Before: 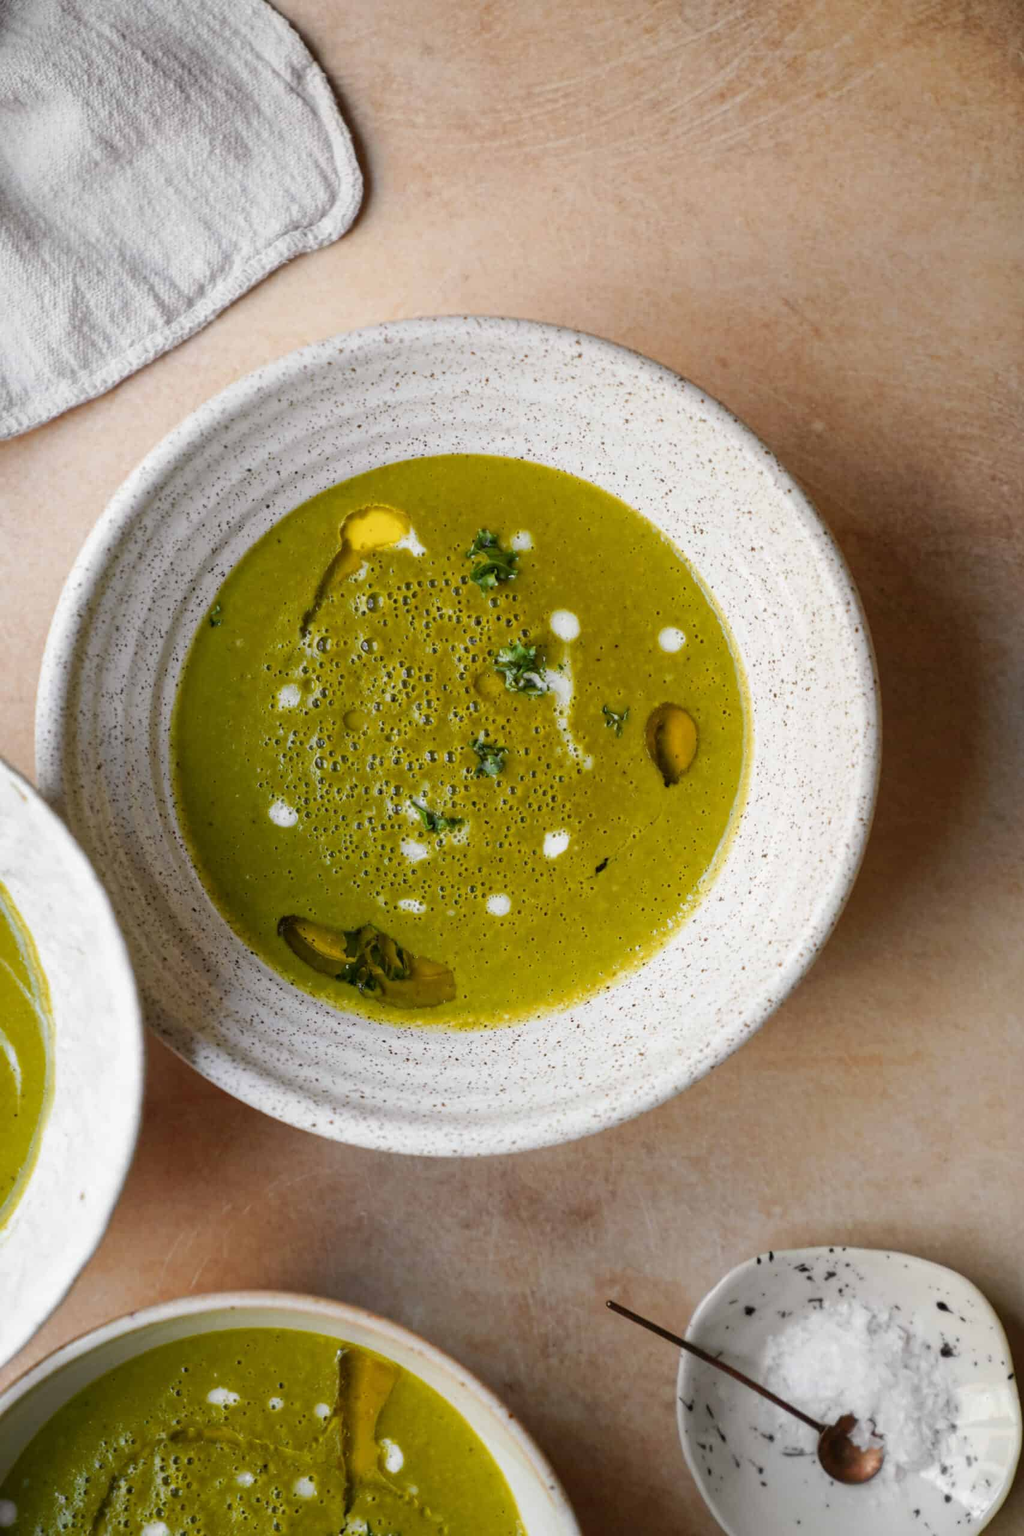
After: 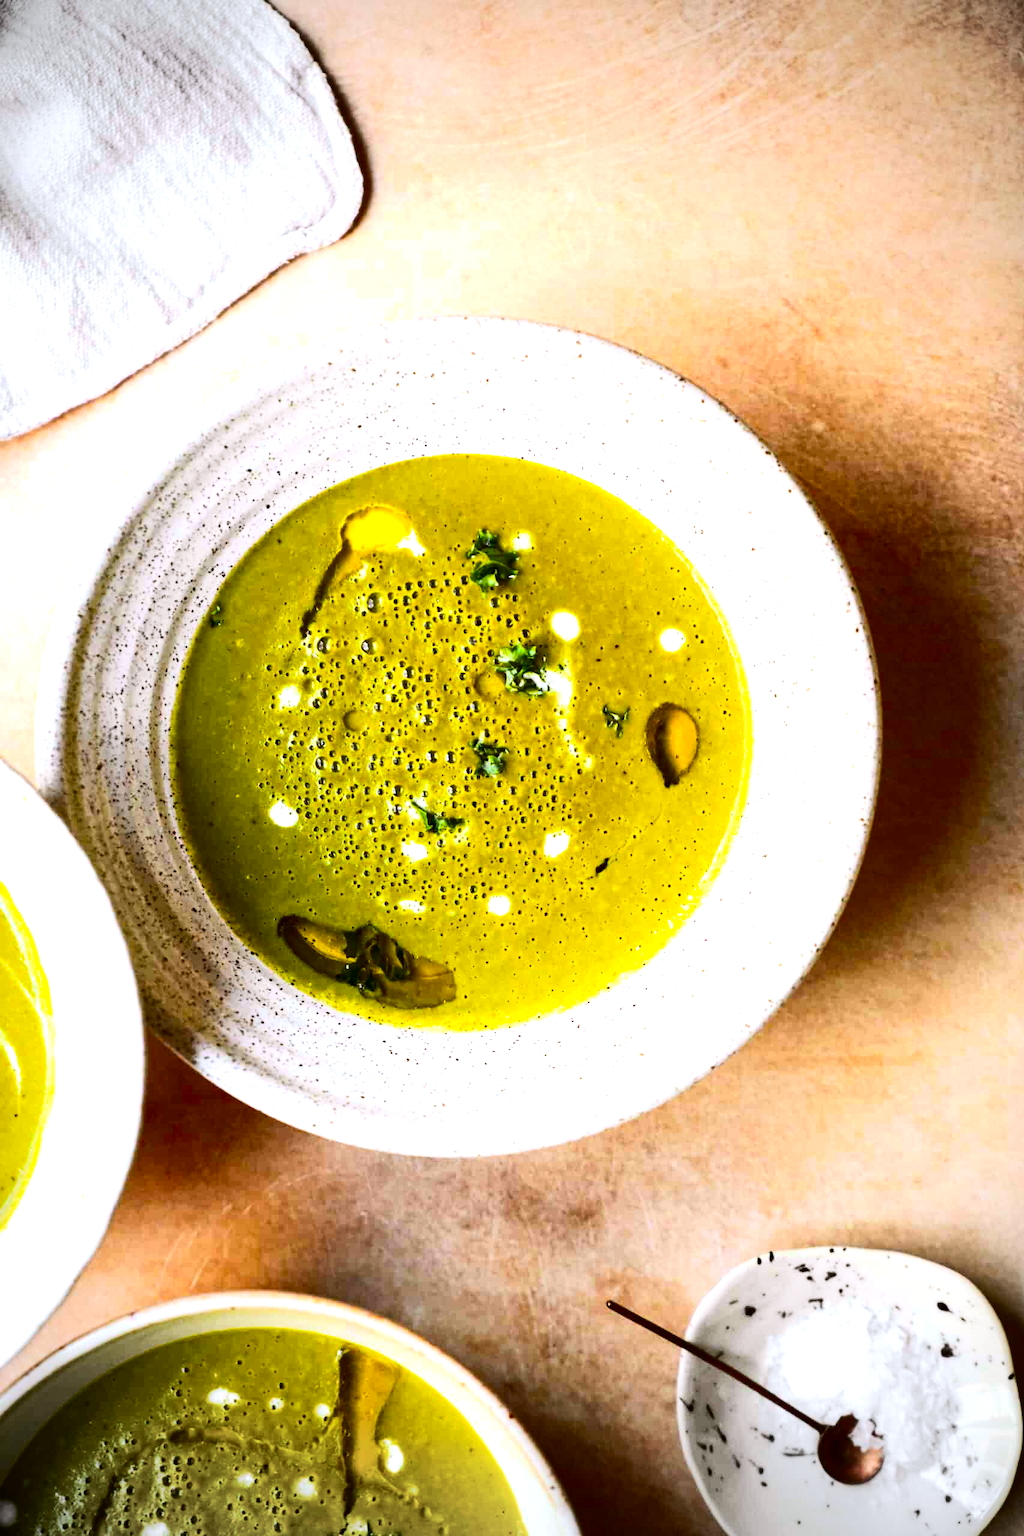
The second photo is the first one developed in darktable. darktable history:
vignetting: fall-off start 73.65%
contrast brightness saturation: contrast 0.338, brightness -0.077, saturation 0.168
exposure: exposure 0.232 EV, compensate highlight preservation false
color balance rgb: shadows lift › chroma 1.001%, shadows lift › hue 214.85°, power › chroma 0.697%, power › hue 60°, highlights gain › luminance 16.282%, highlights gain › chroma 2.894%, highlights gain › hue 263.32°, perceptual saturation grading › global saturation 30.366%, perceptual brilliance grading › global brilliance 20.539%, global vibrance 5.459%
